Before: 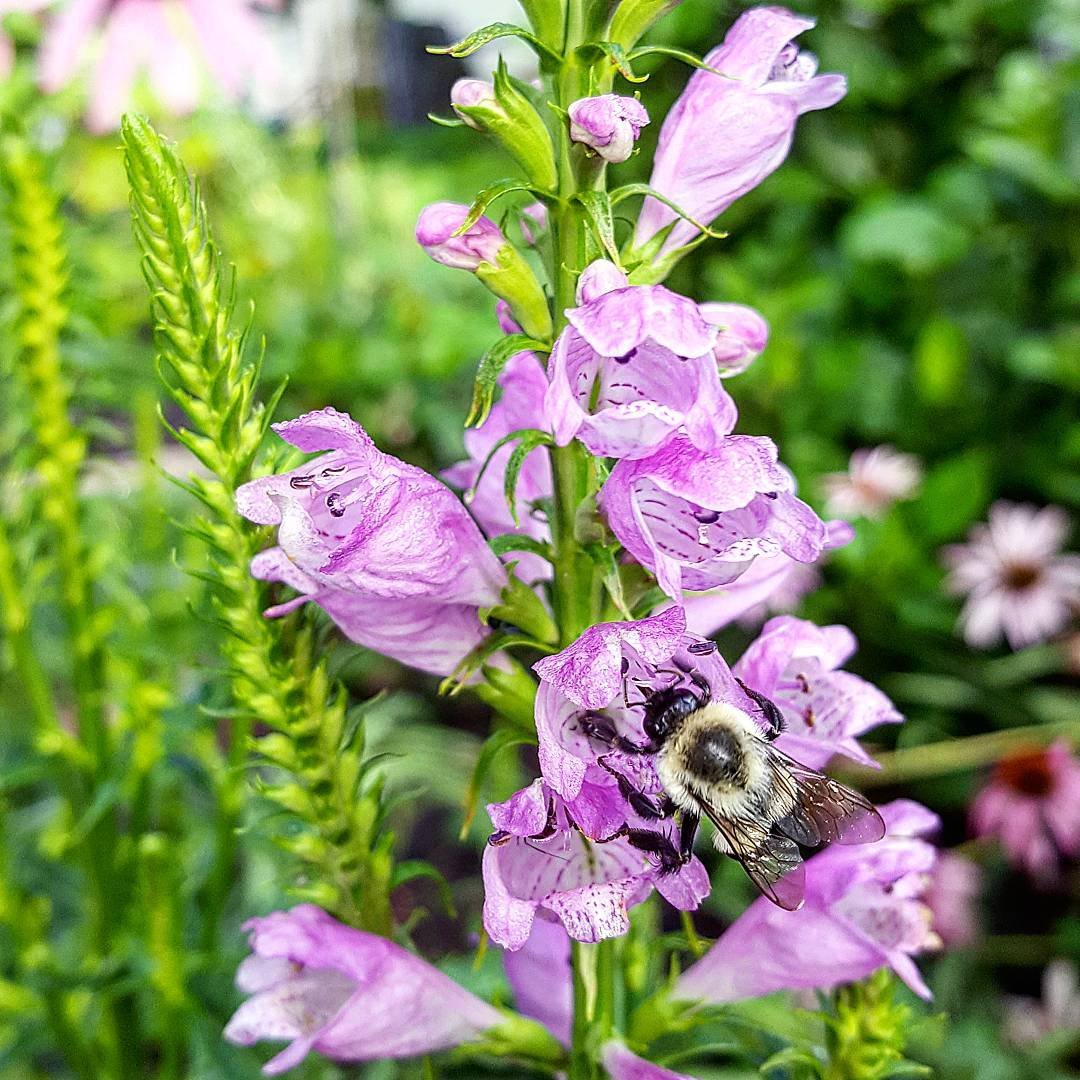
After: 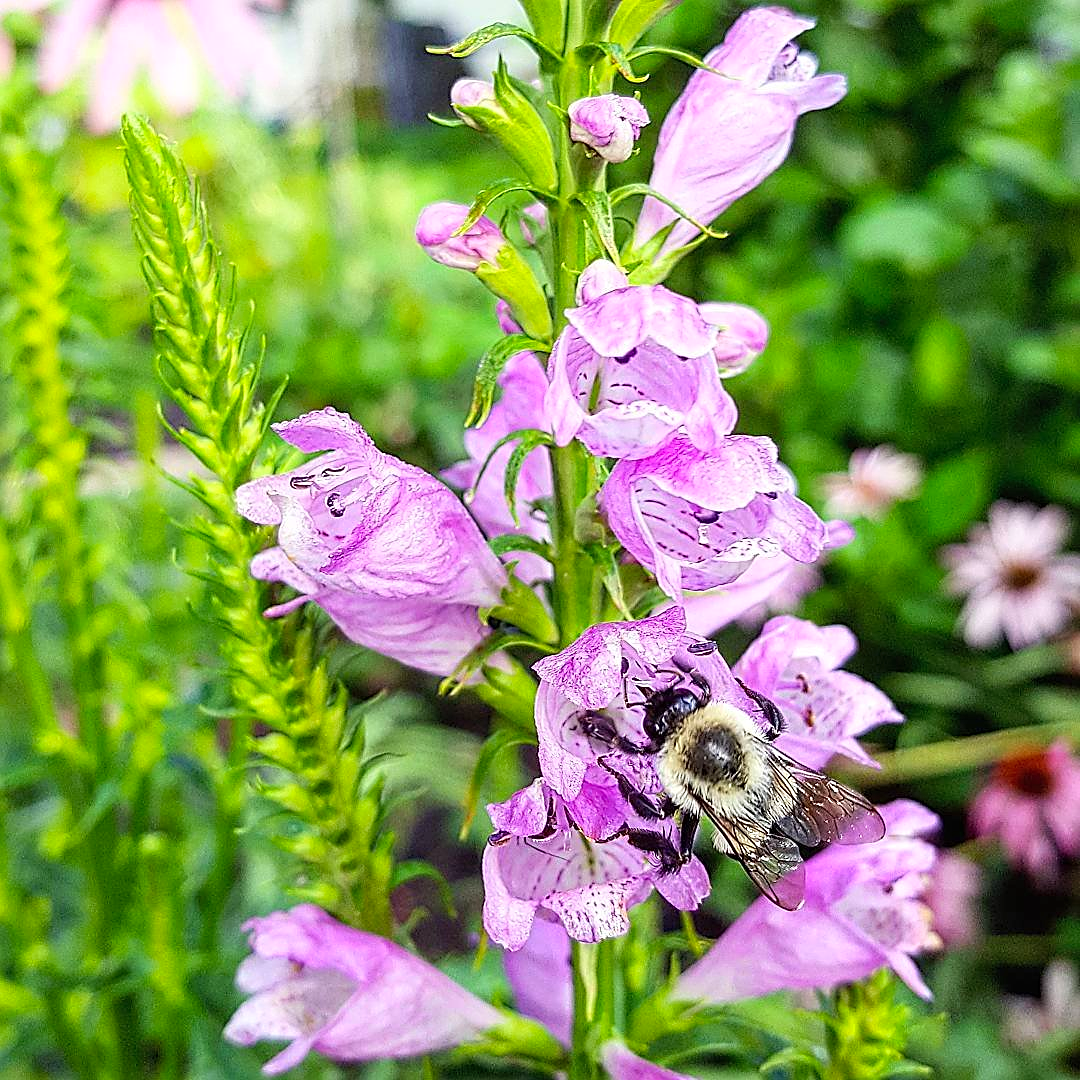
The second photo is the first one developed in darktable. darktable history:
sharpen: on, module defaults
contrast brightness saturation: contrast 0.071, brightness 0.081, saturation 0.177
